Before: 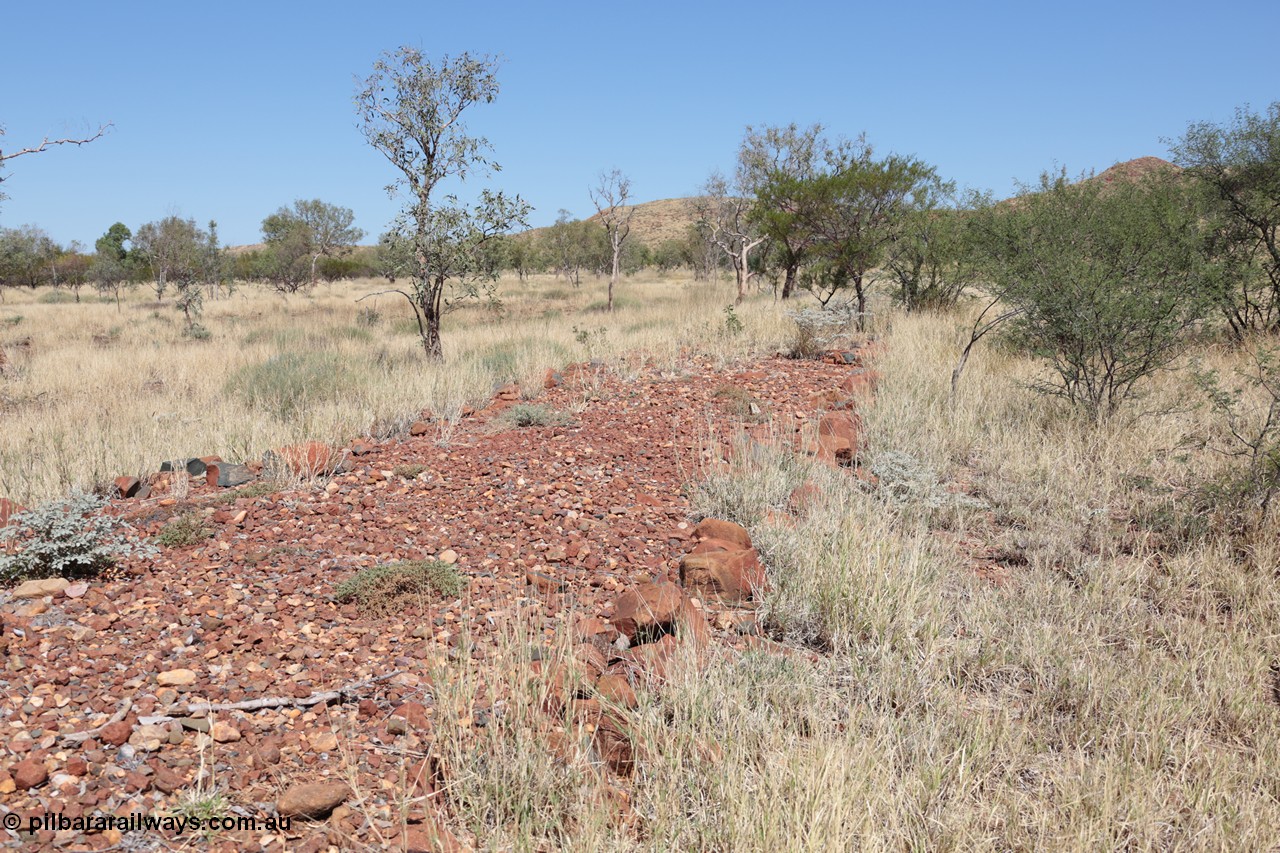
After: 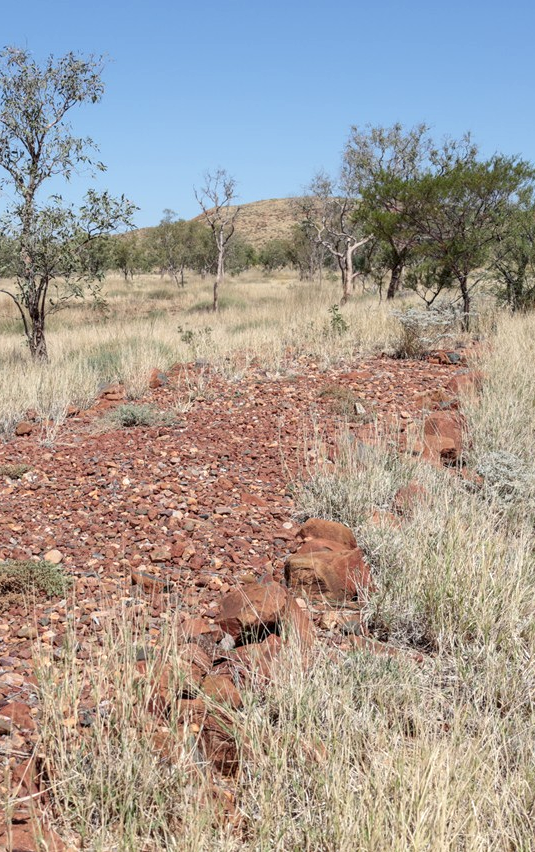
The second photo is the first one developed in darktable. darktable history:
crop: left 30.872%, right 27.305%
local contrast: on, module defaults
